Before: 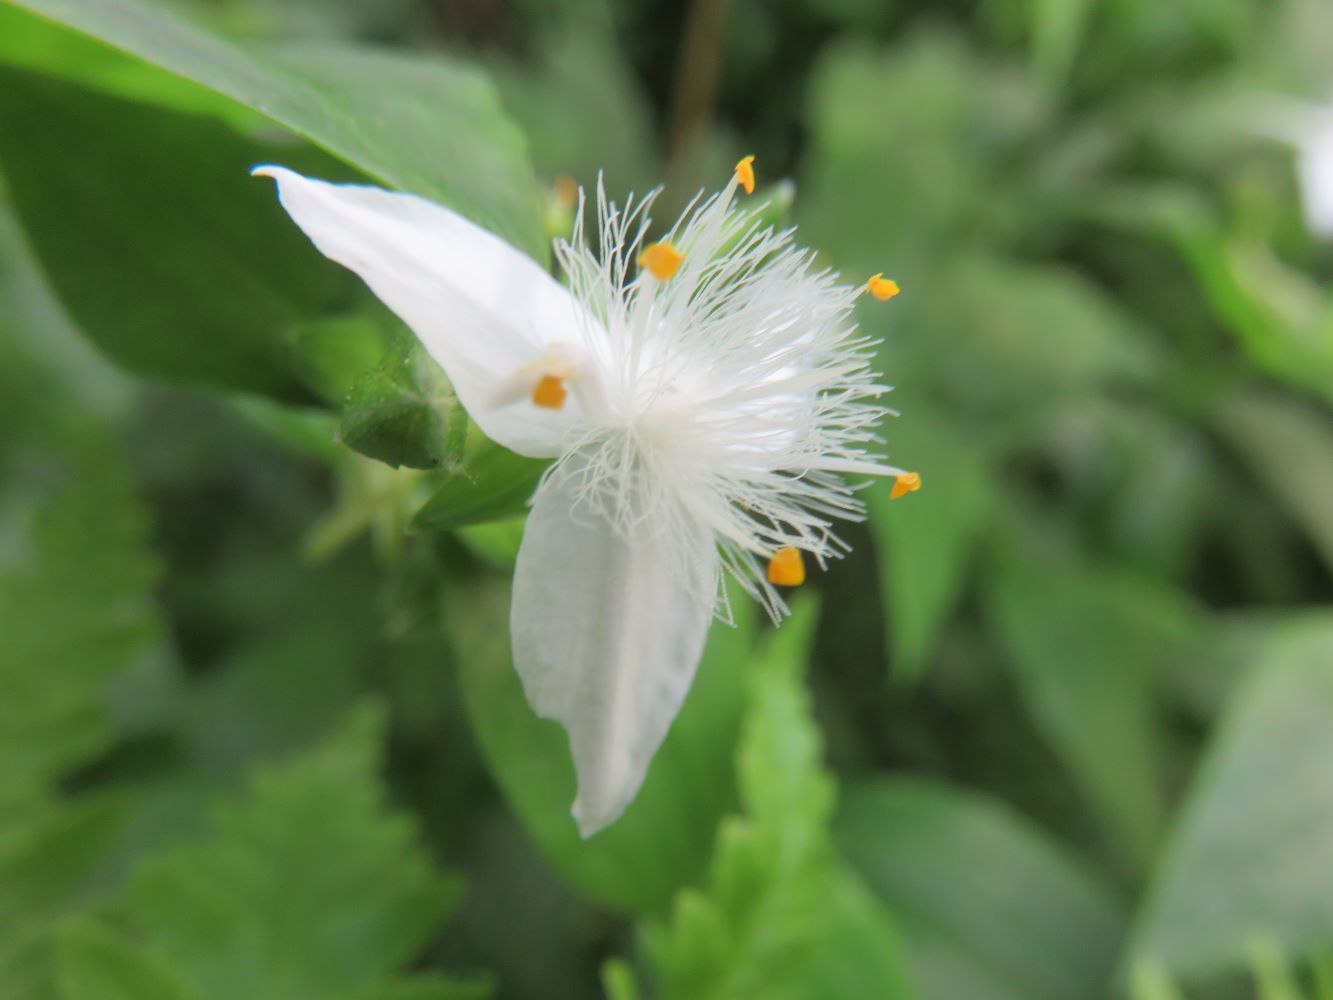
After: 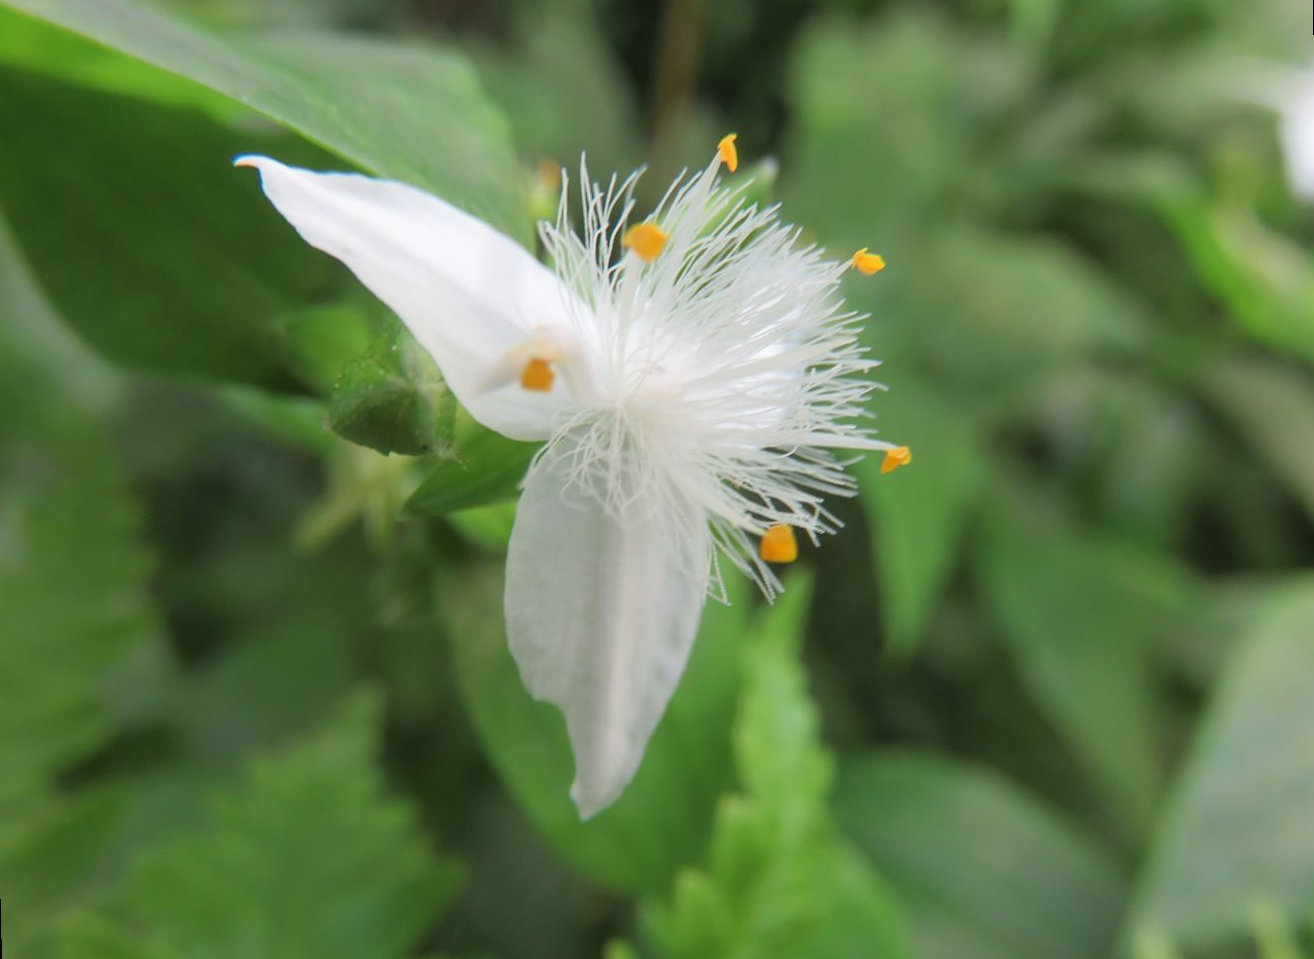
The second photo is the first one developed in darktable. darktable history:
sharpen: amount 0.2
rotate and perspective: rotation -1.42°, crop left 0.016, crop right 0.984, crop top 0.035, crop bottom 0.965
